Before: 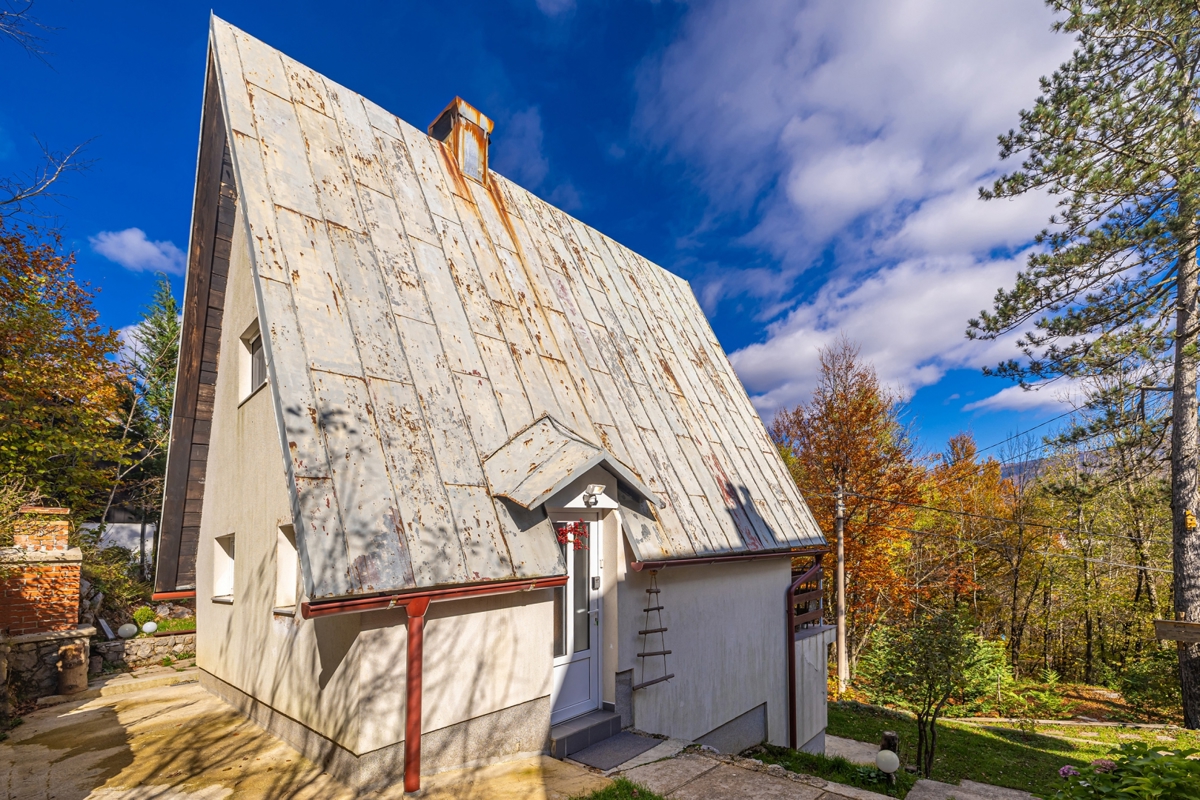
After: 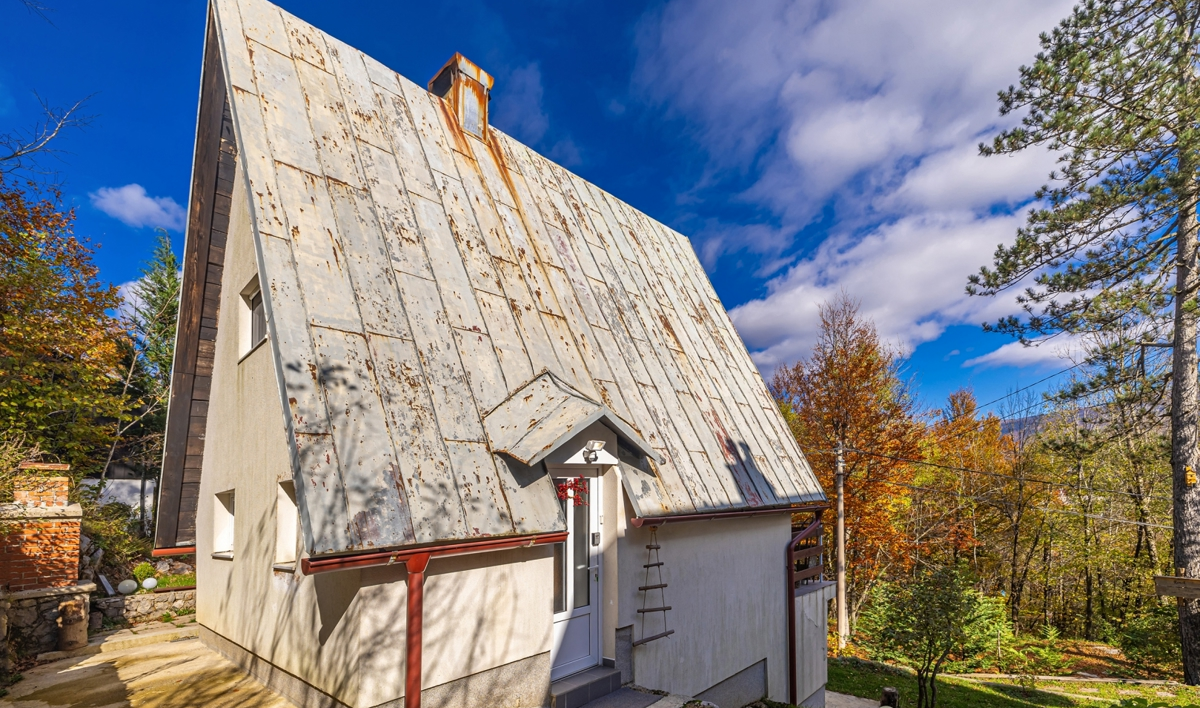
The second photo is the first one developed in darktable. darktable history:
shadows and highlights: shadows 24.8, highlights -48.13, soften with gaussian
crop and rotate: top 5.61%, bottom 5.837%
